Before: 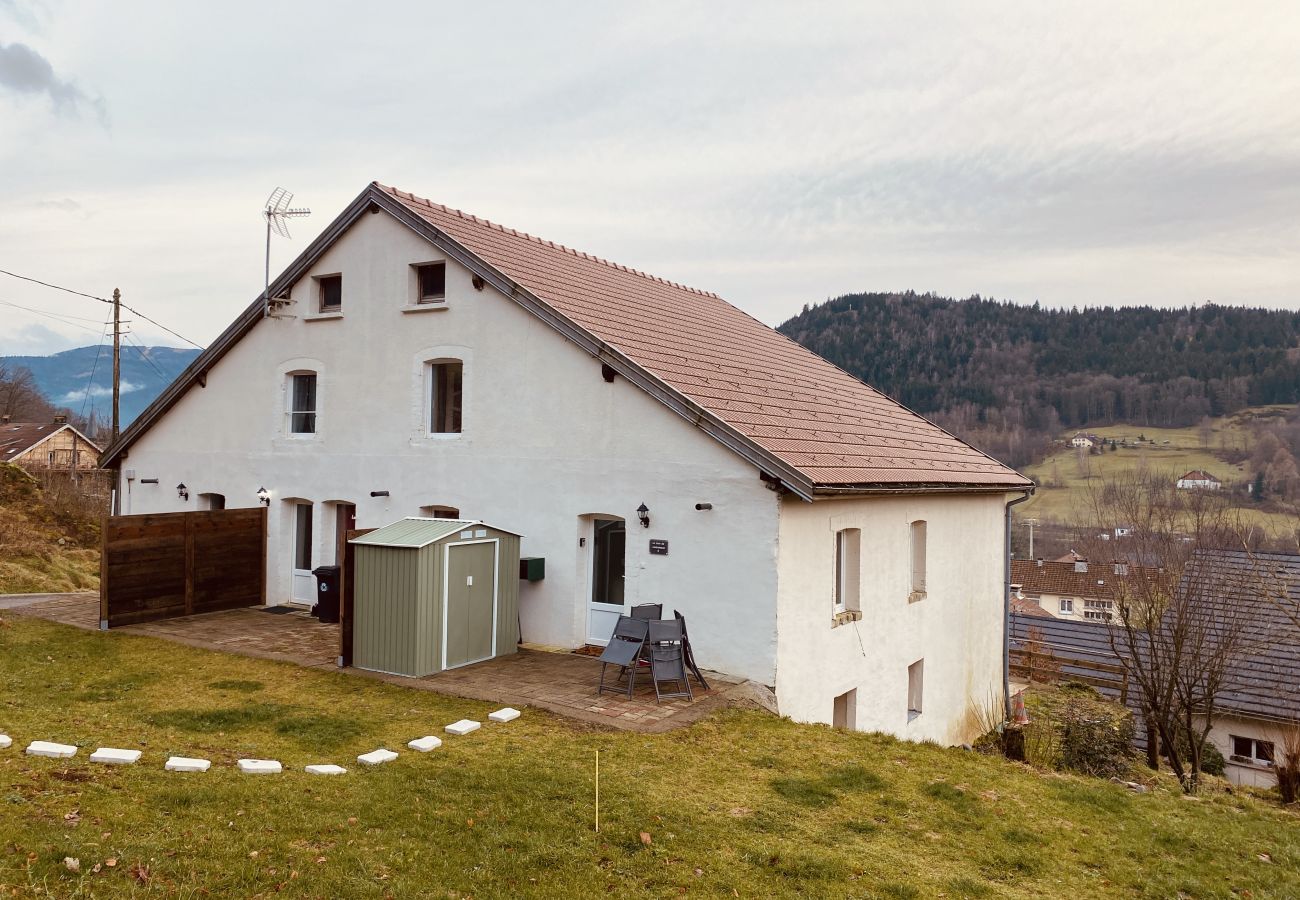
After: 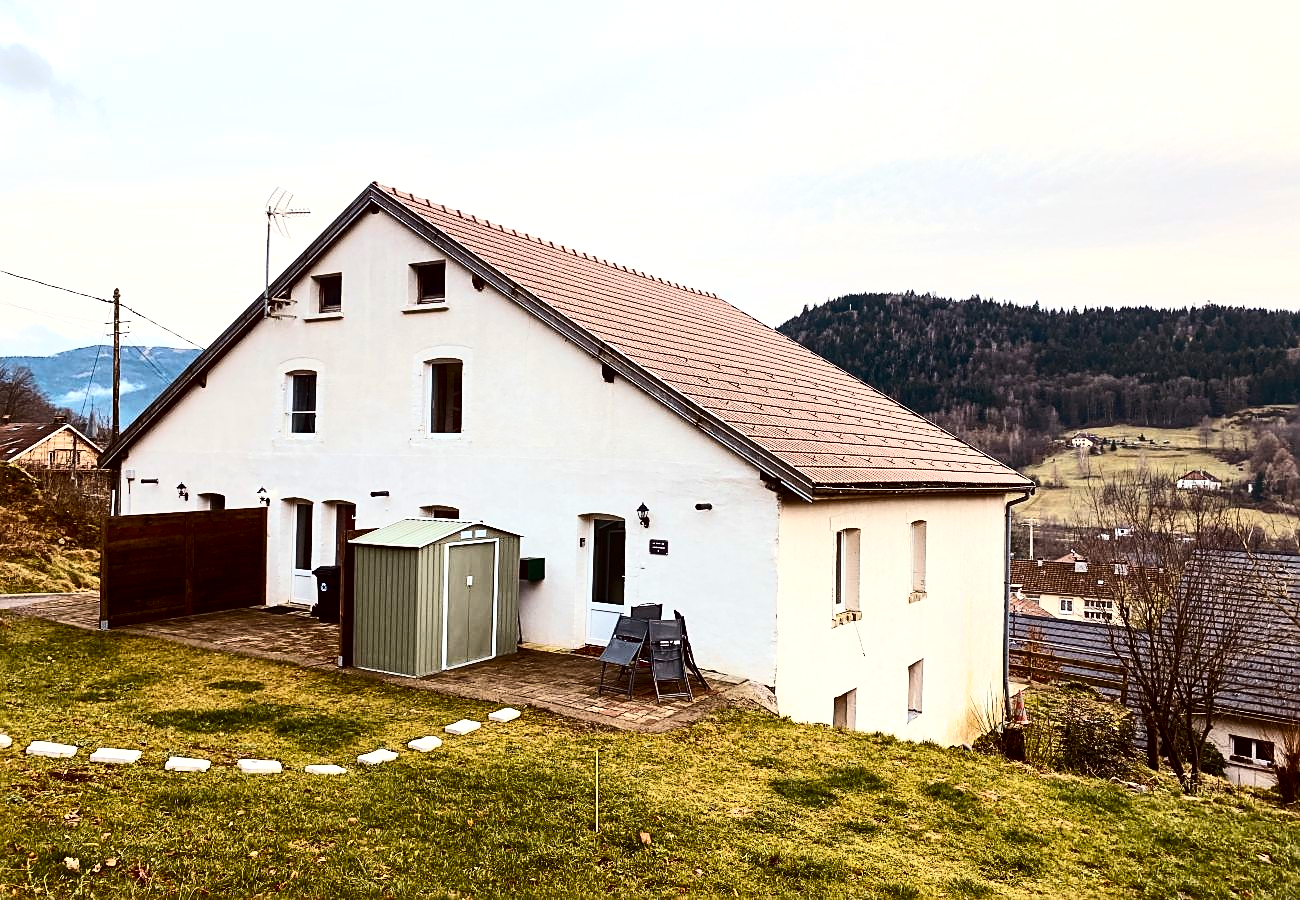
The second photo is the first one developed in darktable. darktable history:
local contrast: mode bilateral grid, contrast 20, coarseness 50, detail 120%, midtone range 0.2
tone equalizer: -8 EV -0.417 EV, -7 EV -0.389 EV, -6 EV -0.333 EV, -5 EV -0.222 EV, -3 EV 0.222 EV, -2 EV 0.333 EV, -1 EV 0.389 EV, +0 EV 0.417 EV, edges refinement/feathering 500, mask exposure compensation -1.57 EV, preserve details no
sharpen: on, module defaults
contrast brightness saturation: contrast 0.4, brightness 0.05, saturation 0.25
